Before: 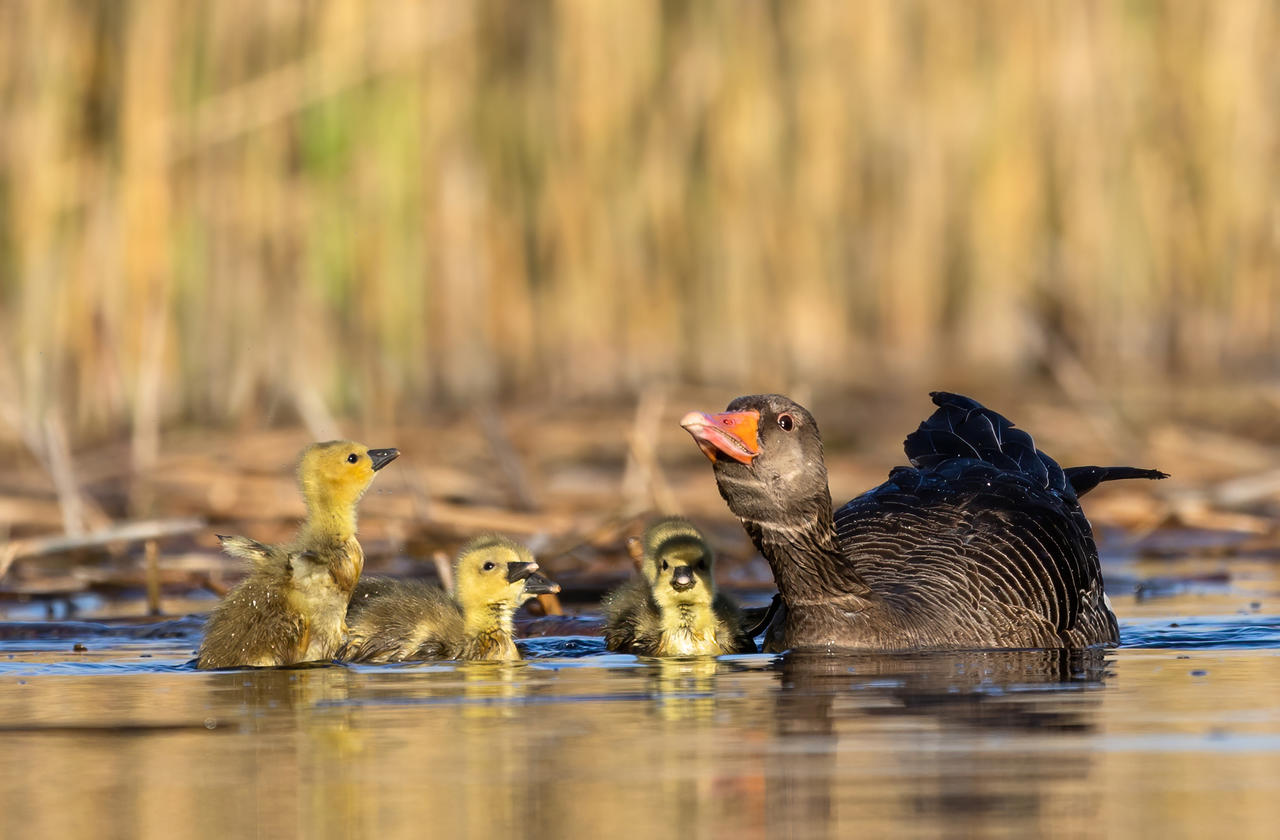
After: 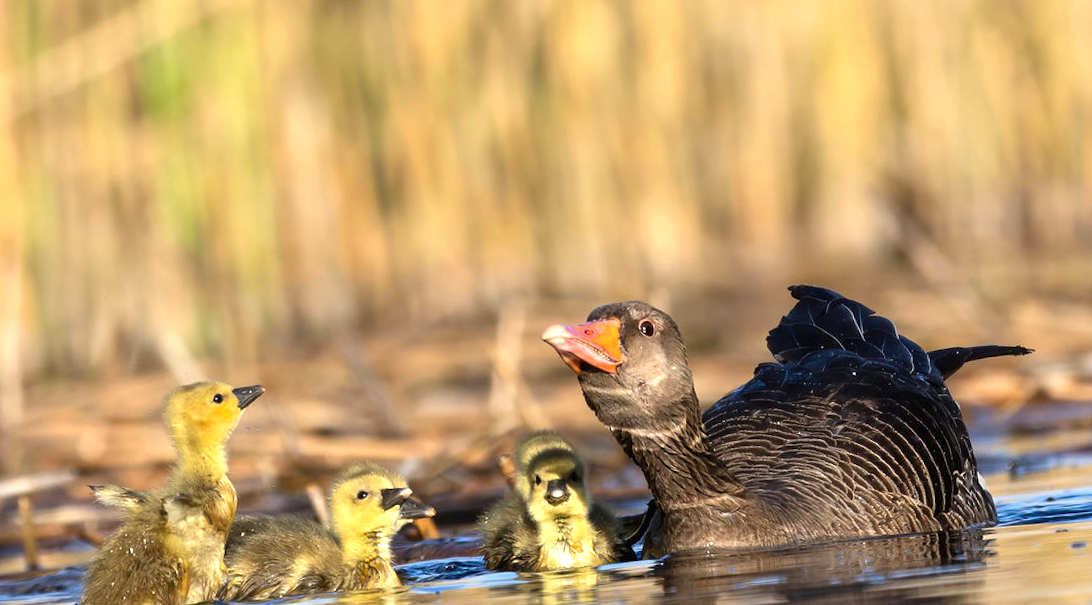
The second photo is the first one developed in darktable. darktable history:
rotate and perspective: rotation -4.57°, crop left 0.054, crop right 0.944, crop top 0.087, crop bottom 0.914
crop: left 8.155%, top 6.611%, bottom 15.385%
exposure: black level correction 0, exposure 0.5 EV, compensate highlight preservation false
